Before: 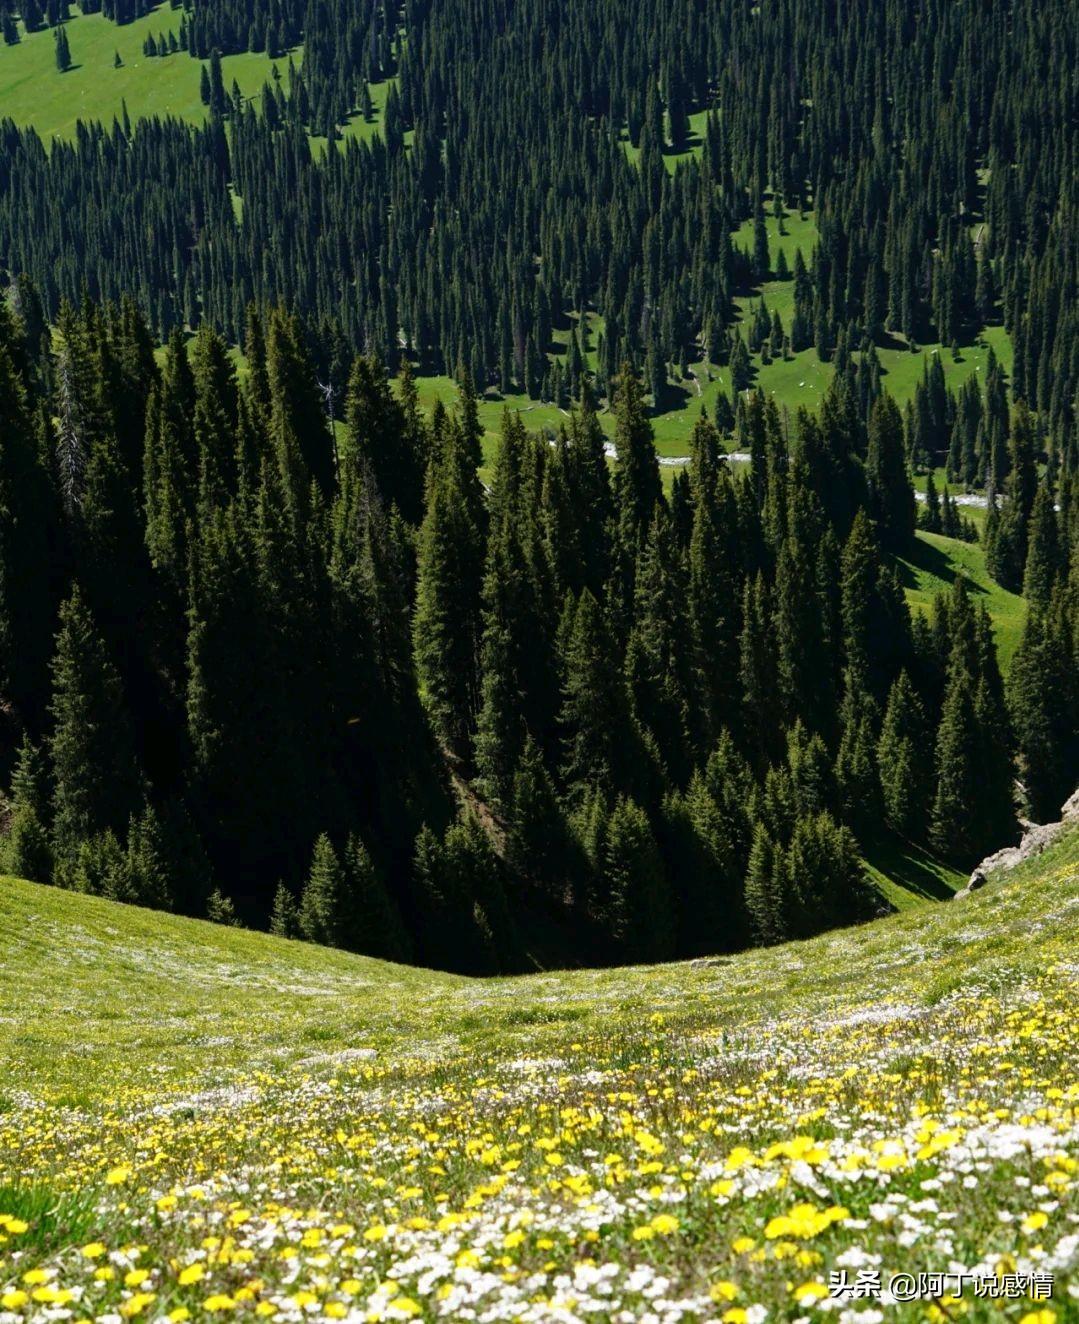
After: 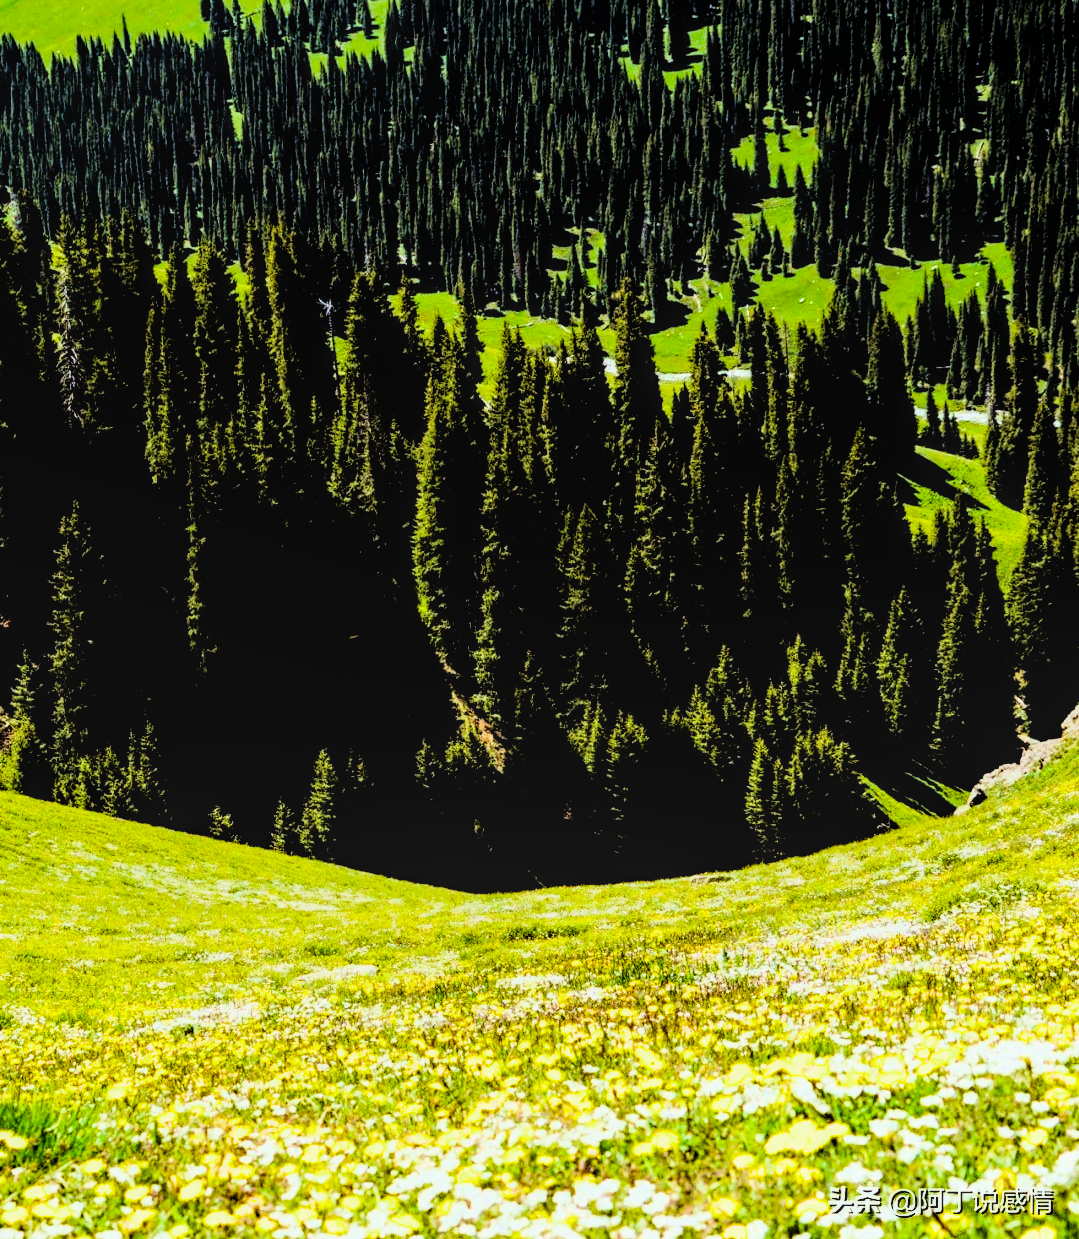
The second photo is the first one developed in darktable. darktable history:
exposure: black level correction 0, exposure 0.891 EV, compensate highlight preservation false
crop and rotate: top 6.402%
color balance rgb: power › chroma 1.041%, power › hue 28.59°, linear chroma grading › global chroma 15.128%, perceptual saturation grading › global saturation 18.418%, global vibrance 20%
filmic rgb: black relative exposure -4.4 EV, white relative exposure 5.02 EV, hardness 2.17, latitude 39.72%, contrast 1.157, highlights saturation mix 10.02%, shadows ↔ highlights balance 0.932%
local contrast: on, module defaults
tone equalizer: -8 EV -1.1 EV, -7 EV -1.05 EV, -6 EV -0.845 EV, -5 EV -0.596 EV, -3 EV 0.578 EV, -2 EV 0.885 EV, -1 EV 0.988 EV, +0 EV 1.06 EV, edges refinement/feathering 500, mask exposure compensation -1.57 EV, preserve details no
velvia: on, module defaults
